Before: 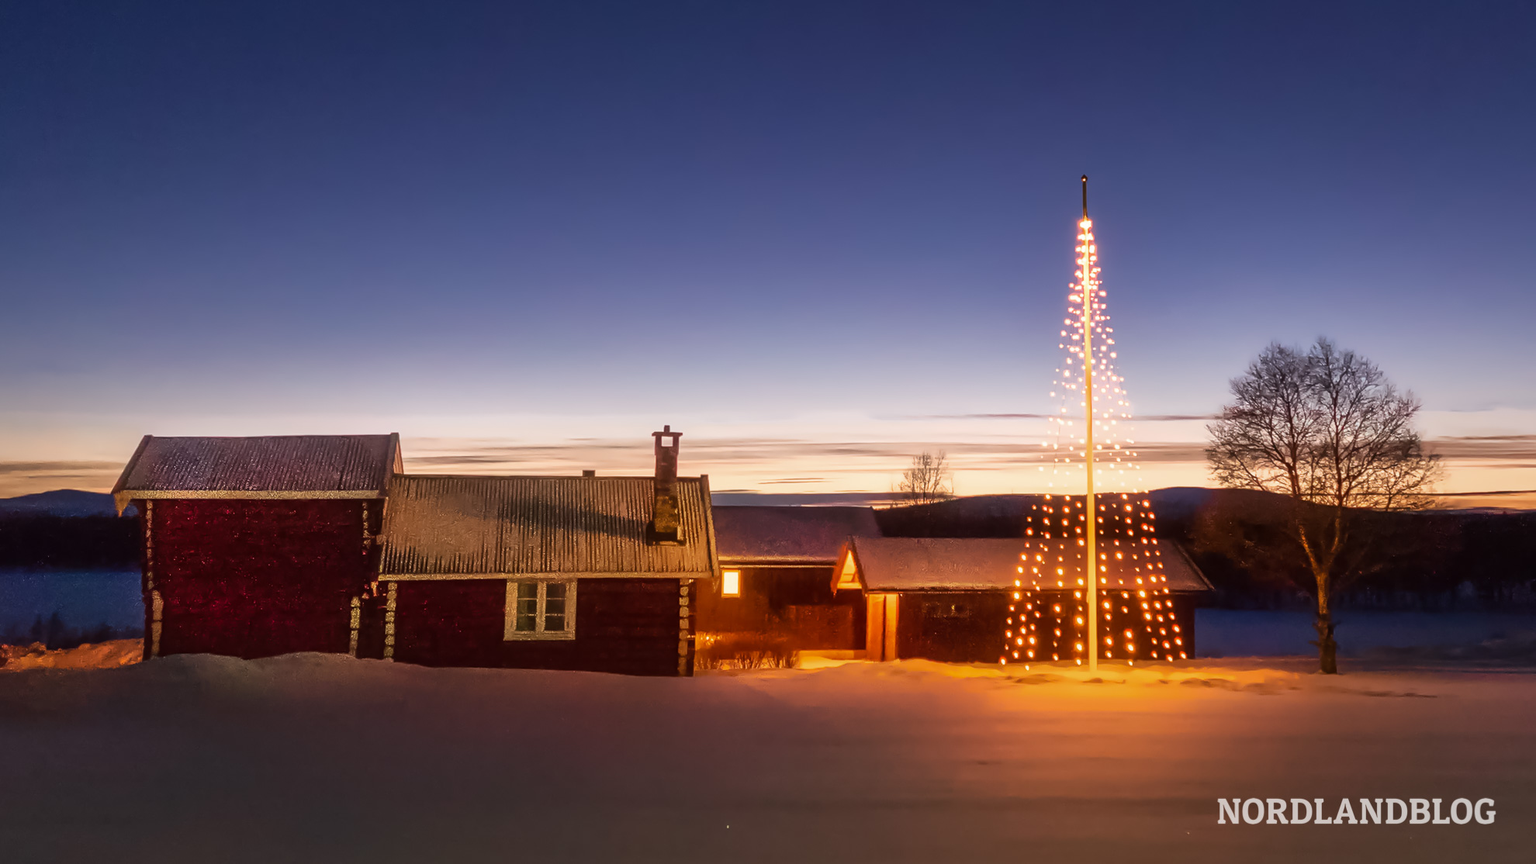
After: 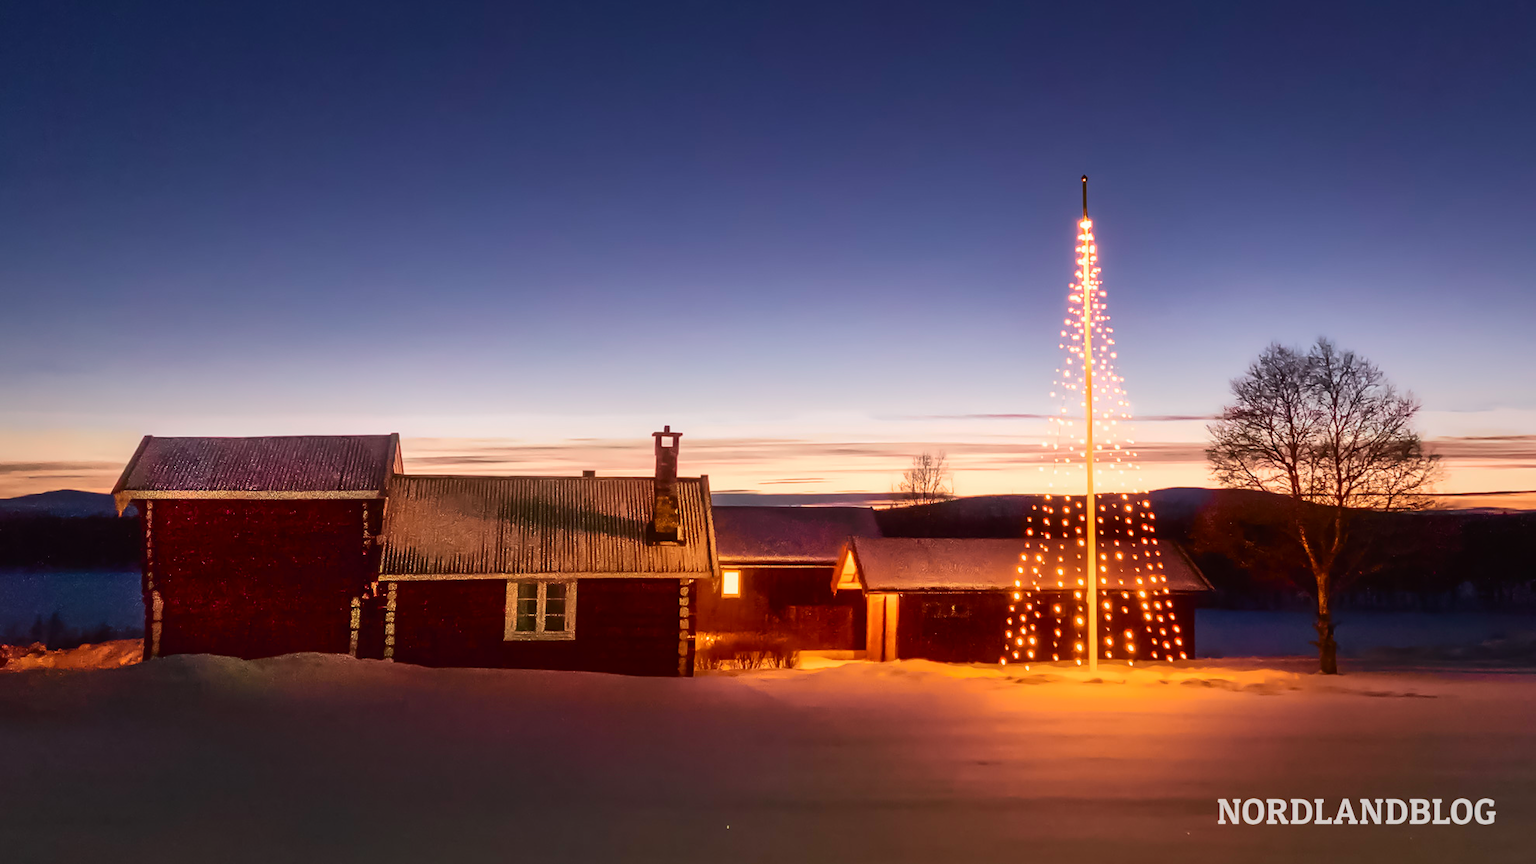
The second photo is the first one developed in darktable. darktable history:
tone curve: curves: ch0 [(0, 0.01) (0.037, 0.032) (0.131, 0.108) (0.275, 0.256) (0.483, 0.512) (0.61, 0.665) (0.696, 0.742) (0.792, 0.819) (0.911, 0.925) (0.997, 0.995)]; ch1 [(0, 0) (0.308, 0.29) (0.425, 0.411) (0.492, 0.488) (0.505, 0.503) (0.527, 0.531) (0.568, 0.594) (0.683, 0.702) (0.746, 0.77) (1, 1)]; ch2 [(0, 0) (0.246, 0.233) (0.36, 0.352) (0.415, 0.415) (0.485, 0.487) (0.502, 0.504) (0.525, 0.523) (0.539, 0.553) (0.587, 0.594) (0.636, 0.652) (0.711, 0.729) (0.845, 0.855) (0.998, 0.977)], color space Lab, independent channels, preserve colors none
